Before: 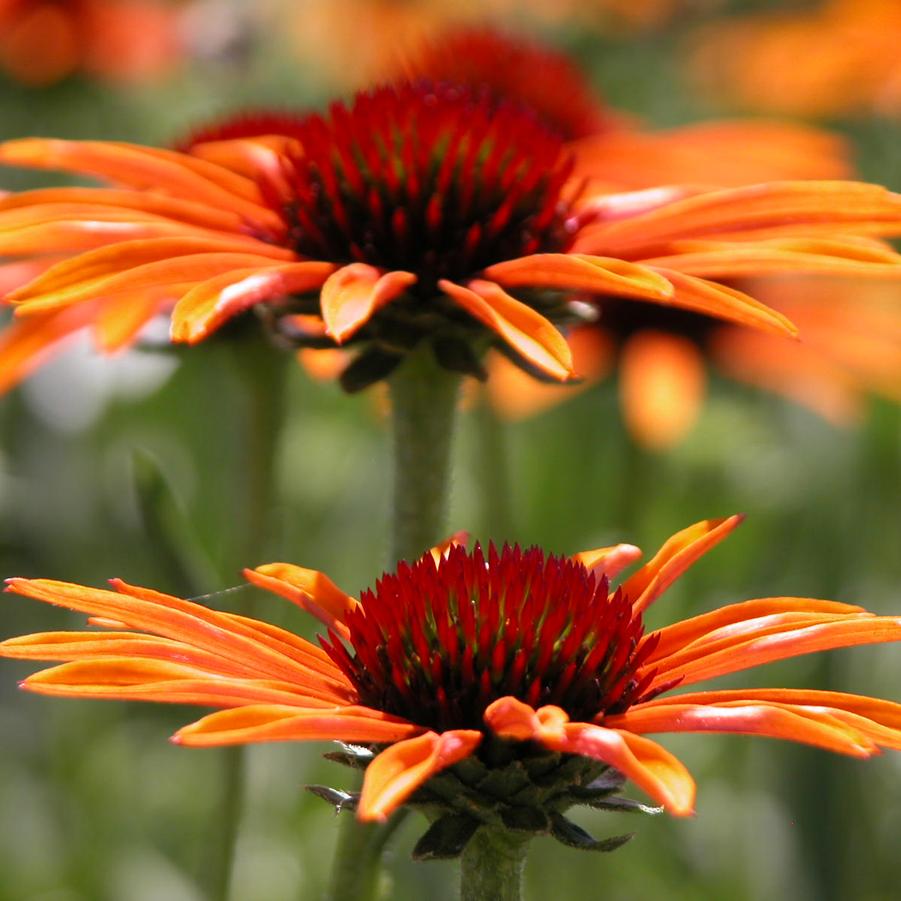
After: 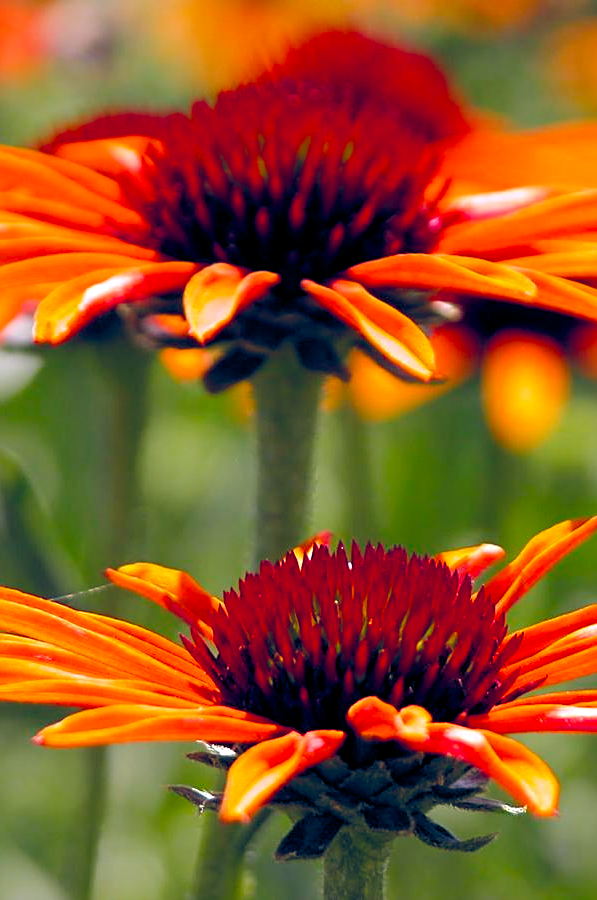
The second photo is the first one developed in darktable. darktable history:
contrast equalizer: octaves 7, y [[0.511, 0.558, 0.631, 0.632, 0.559, 0.512], [0.5 ×6], [0.507, 0.559, 0.627, 0.644, 0.647, 0.647], [0 ×6], [0 ×6]], mix 0.145
crop and rotate: left 15.21%, right 18.521%
sharpen: on, module defaults
color balance rgb: global offset › chroma 0.248%, global offset › hue 255.78°, perceptual saturation grading › global saturation 36.119%, perceptual saturation grading › shadows 35.066%, perceptual brilliance grading › mid-tones 9.671%, perceptual brilliance grading › shadows 14.508%
